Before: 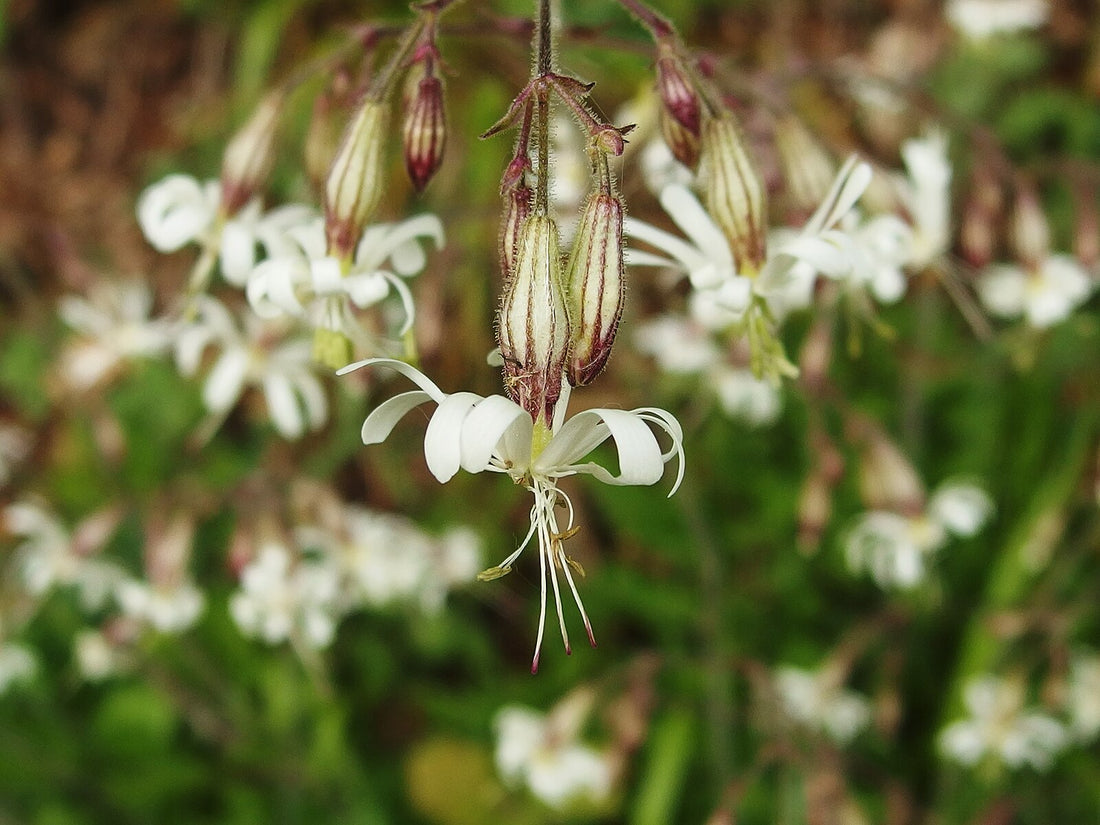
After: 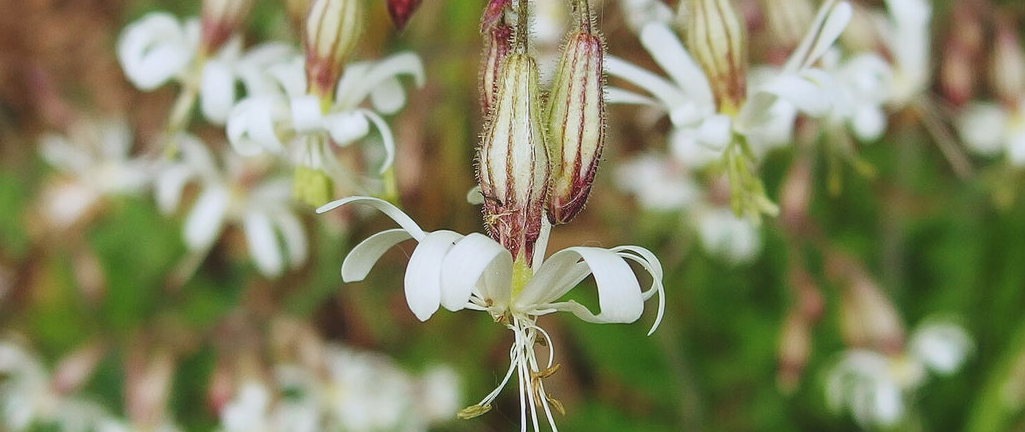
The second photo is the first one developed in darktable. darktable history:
color calibration: illuminant as shot in camera, x 0.358, y 0.373, temperature 4628.91 K
crop: left 1.822%, top 19.708%, right 4.925%, bottom 27.847%
contrast brightness saturation: contrast -0.104, brightness 0.042, saturation 0.079
